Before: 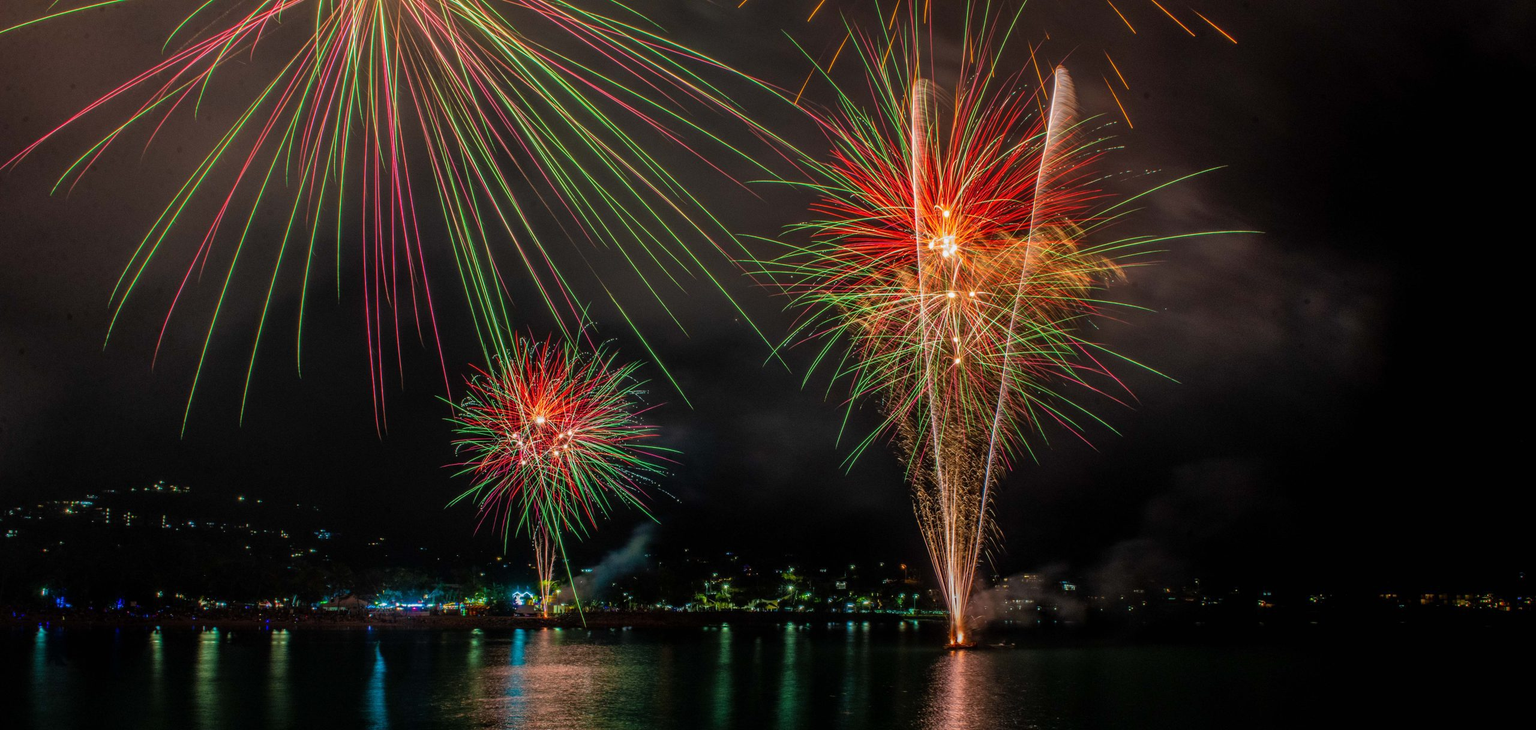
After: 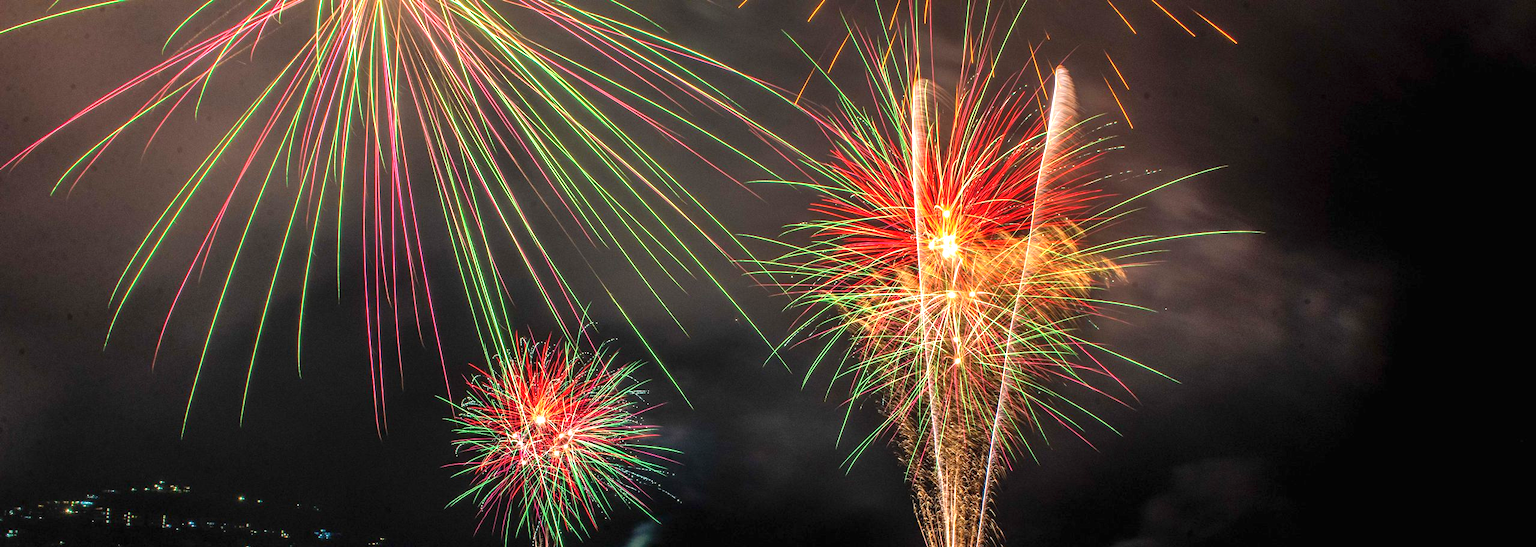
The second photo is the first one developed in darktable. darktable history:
exposure: black level correction 0, exposure 1.199 EV, compensate exposure bias true, compensate highlight preservation false
crop: bottom 24.989%
tone equalizer: on, module defaults
